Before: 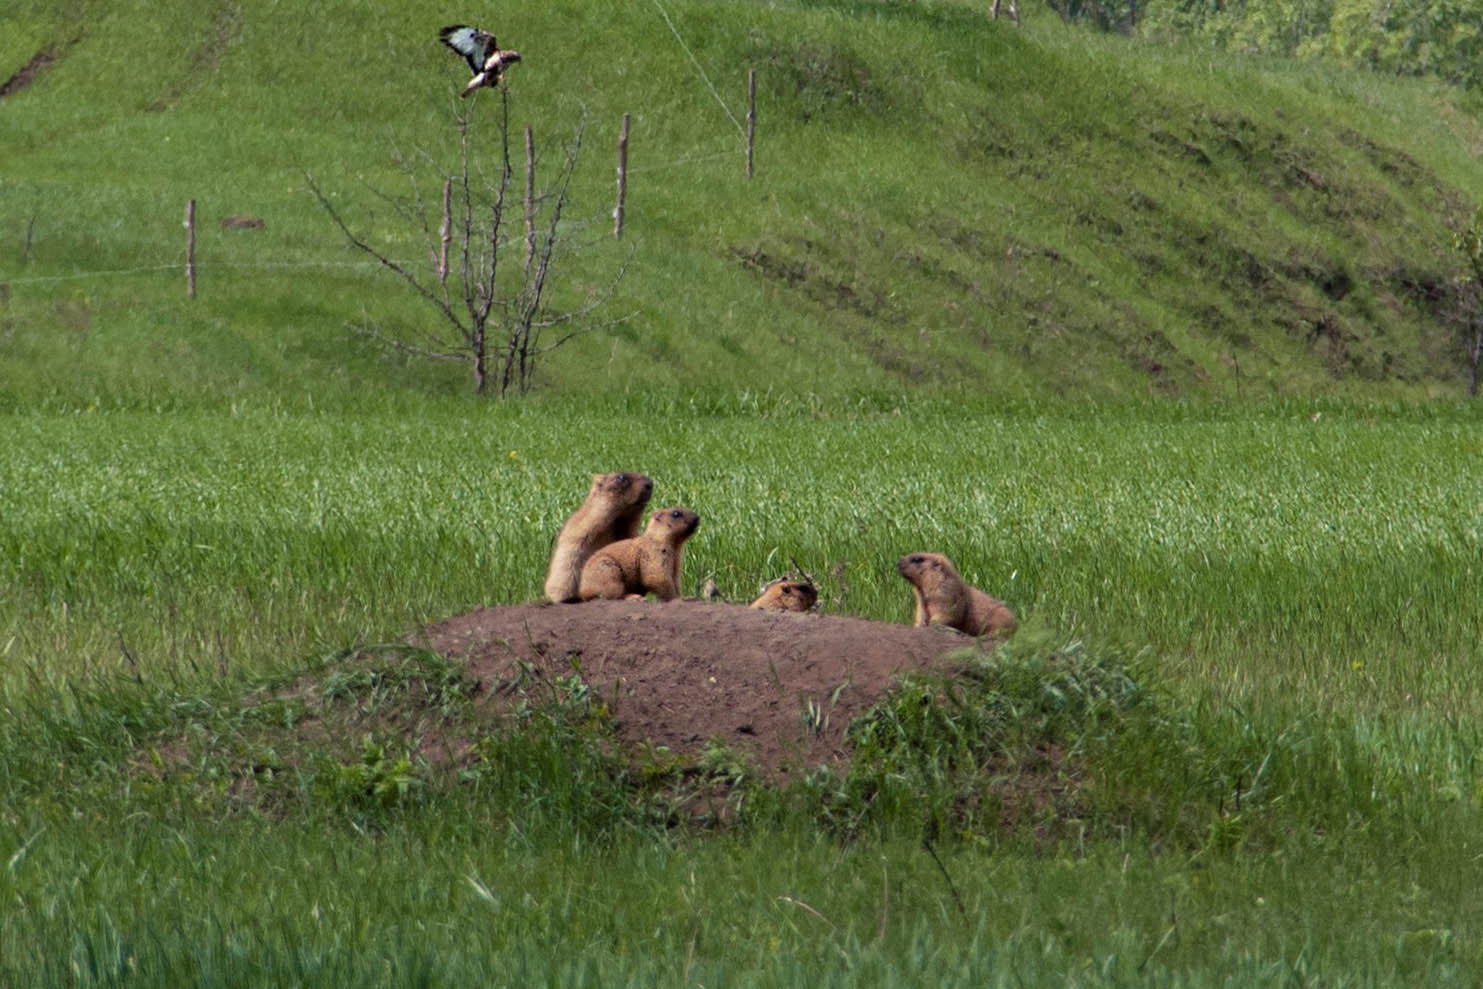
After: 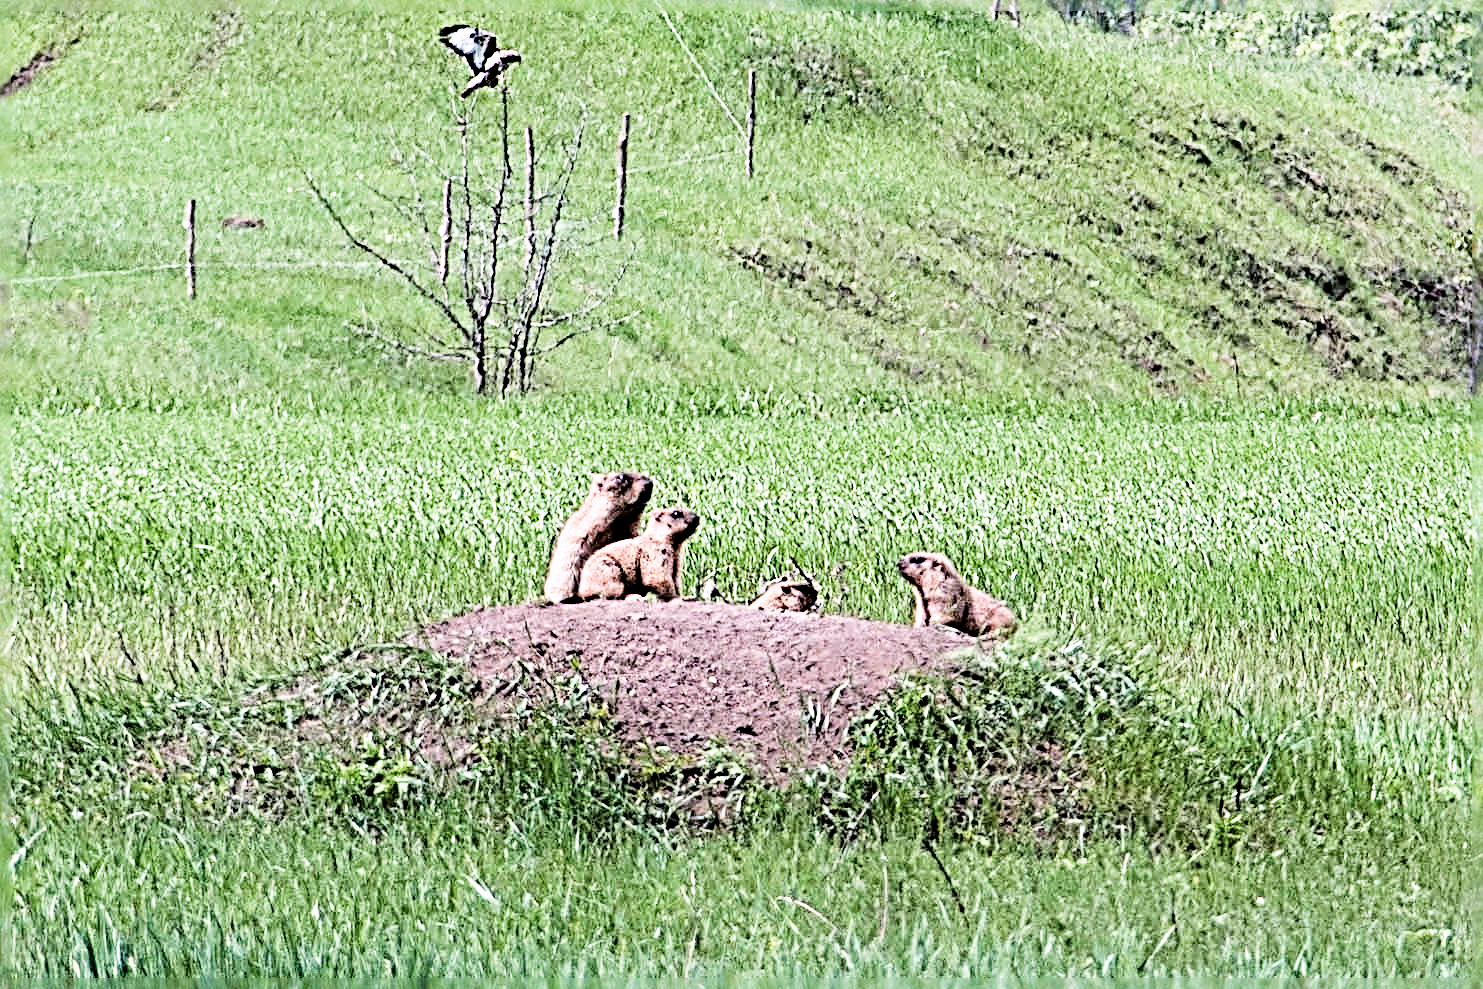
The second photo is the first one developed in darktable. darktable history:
exposure: black level correction 0, exposure 1.981 EV, compensate exposure bias true, compensate highlight preservation false
sharpen: radius 4.032, amount 1.983
color correction: highlights a* 3.09, highlights b* -1.19, shadows a* -0.1, shadows b* 1.74, saturation 0.978
color calibration: illuminant as shot in camera, x 0.37, y 0.382, temperature 4315.98 K
filmic rgb: black relative exposure -5.06 EV, white relative exposure 3.96 EV, hardness 2.9, contrast 1.299, highlights saturation mix -29.22%
tone equalizer: on, module defaults
contrast brightness saturation: contrast 0.032, brightness -0.039
